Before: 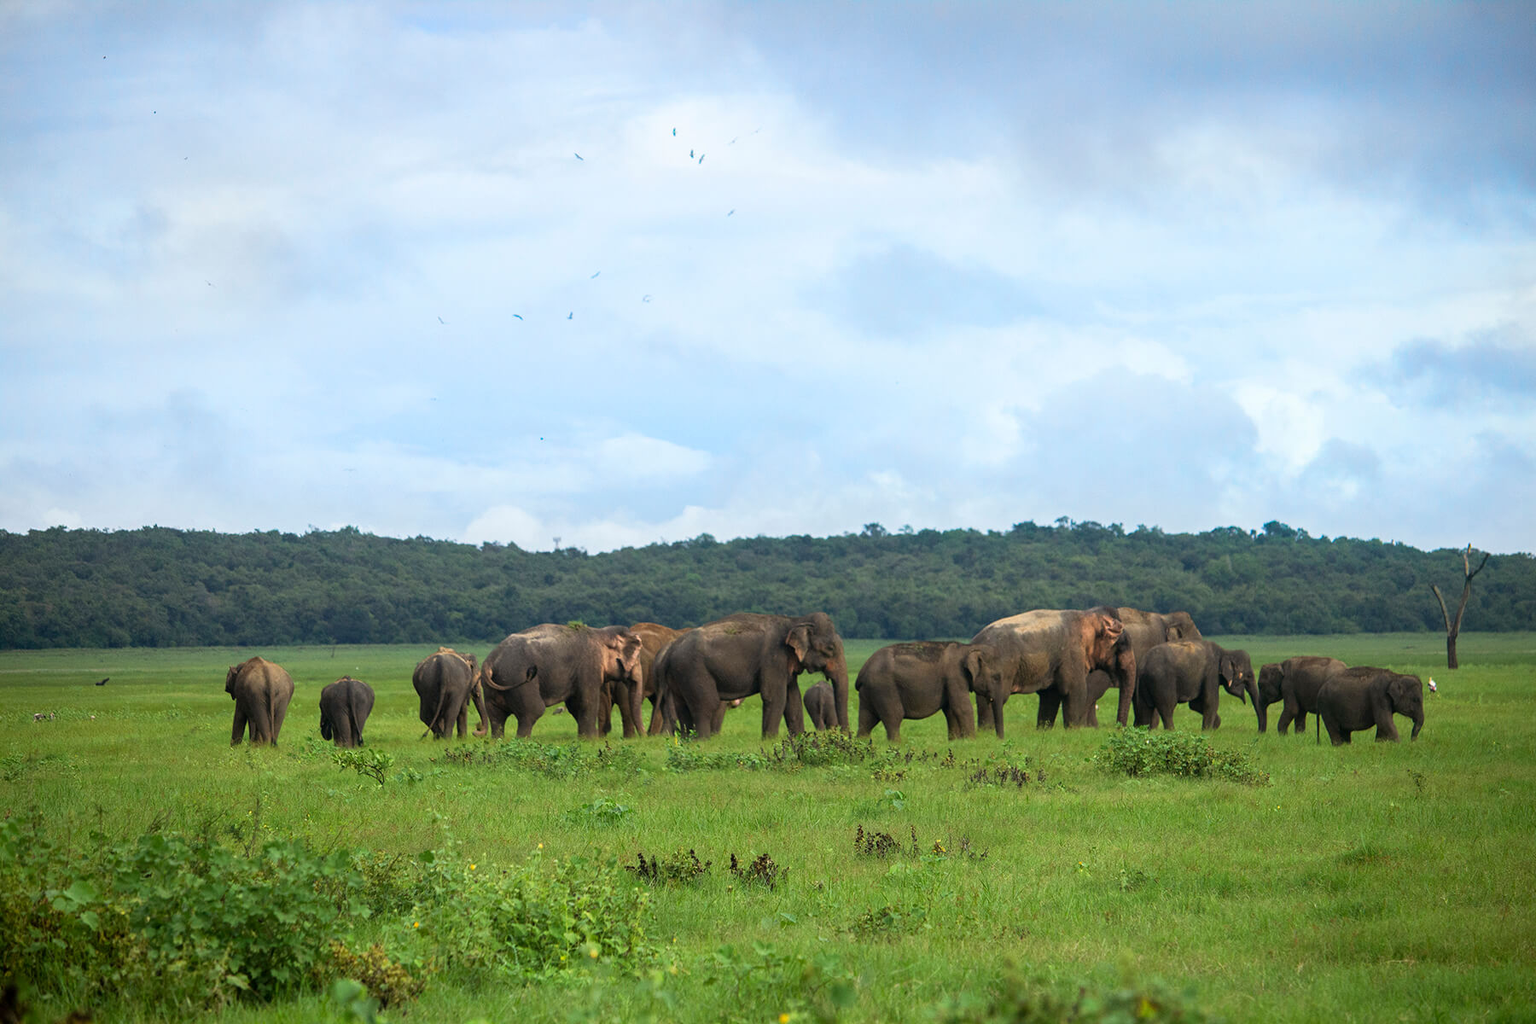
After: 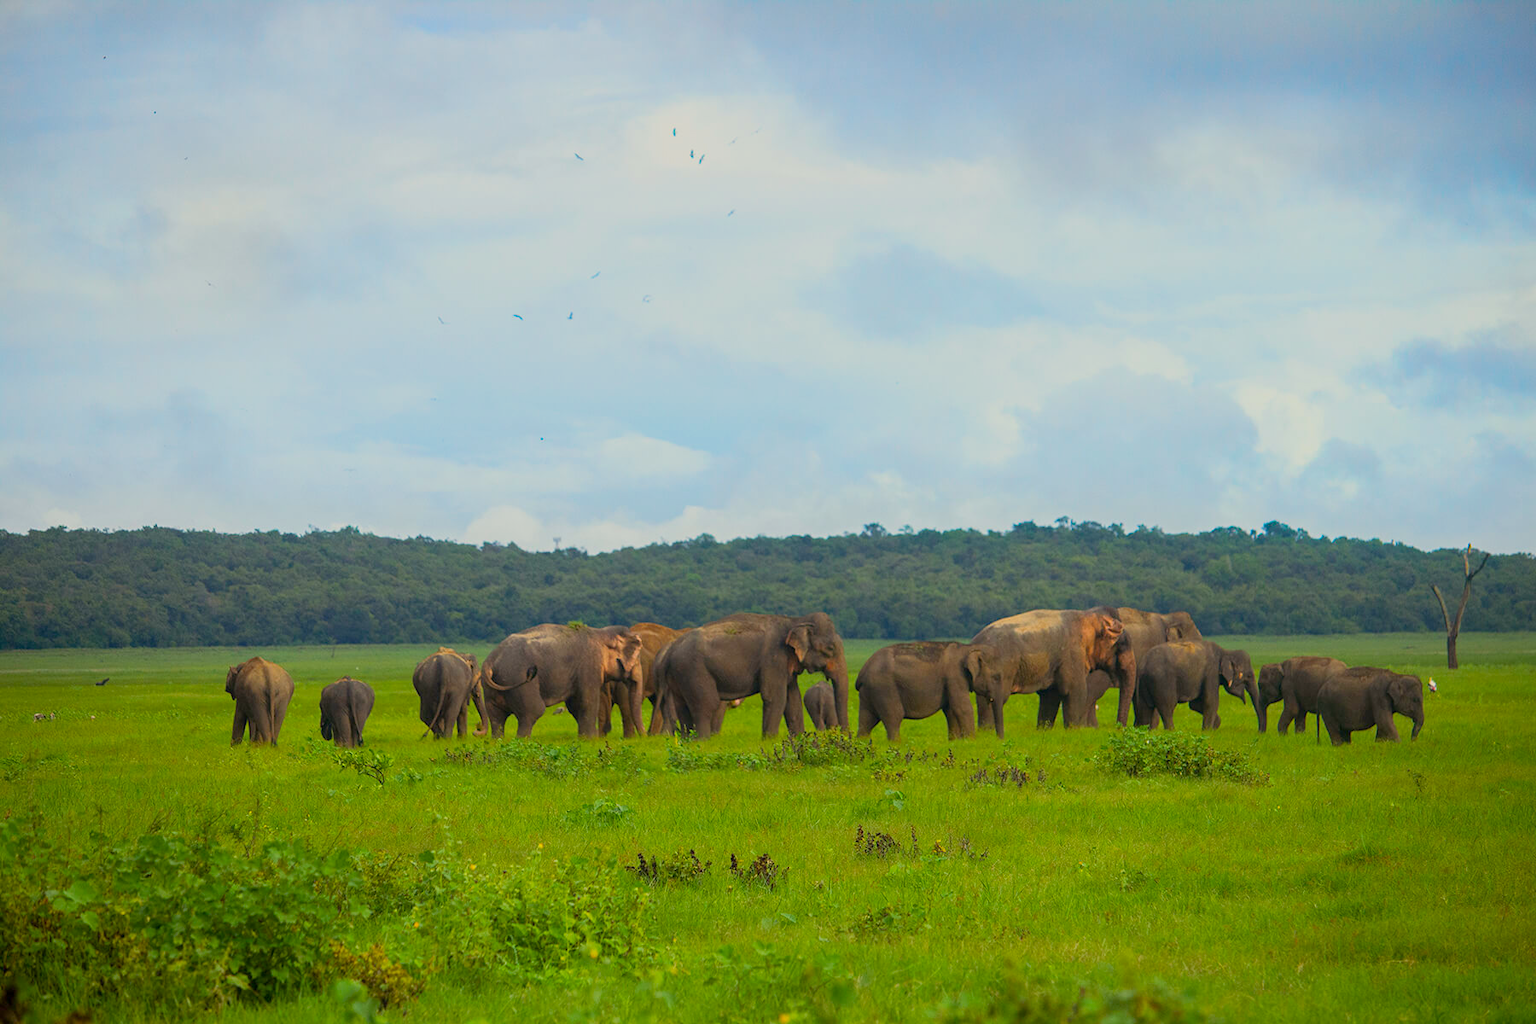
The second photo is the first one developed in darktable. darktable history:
color balance rgb: shadows lift › chroma 2.009%, shadows lift › hue 49.49°, highlights gain › chroma 3.022%, highlights gain › hue 78.57°, perceptual saturation grading › global saturation 30.653%, contrast -19.912%
